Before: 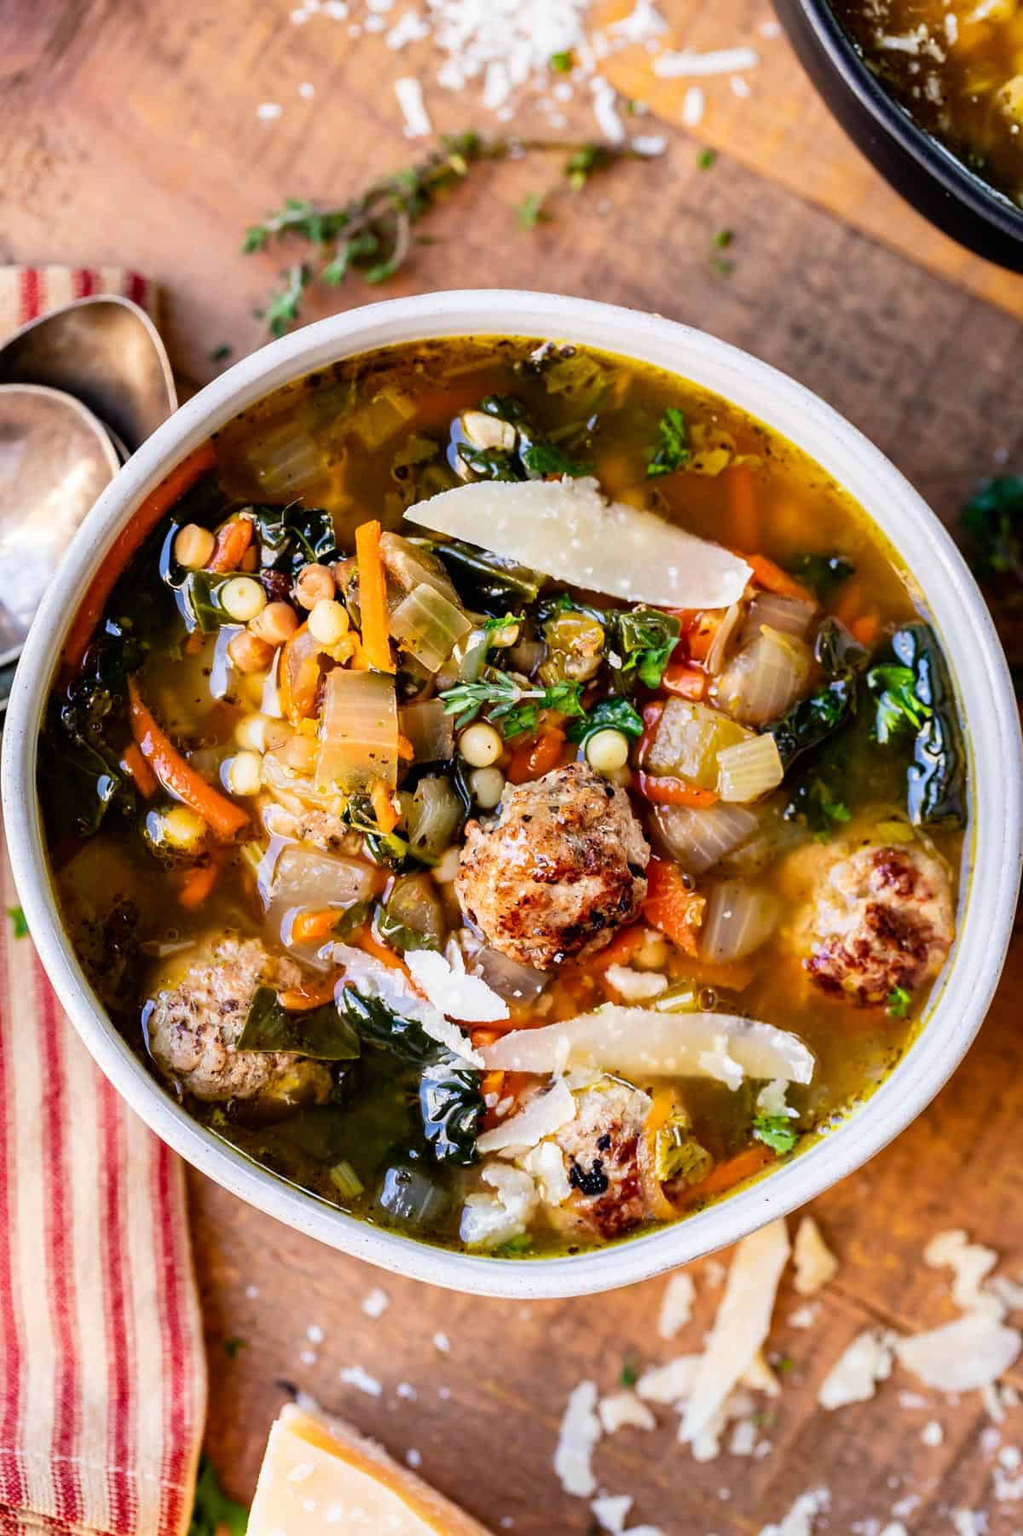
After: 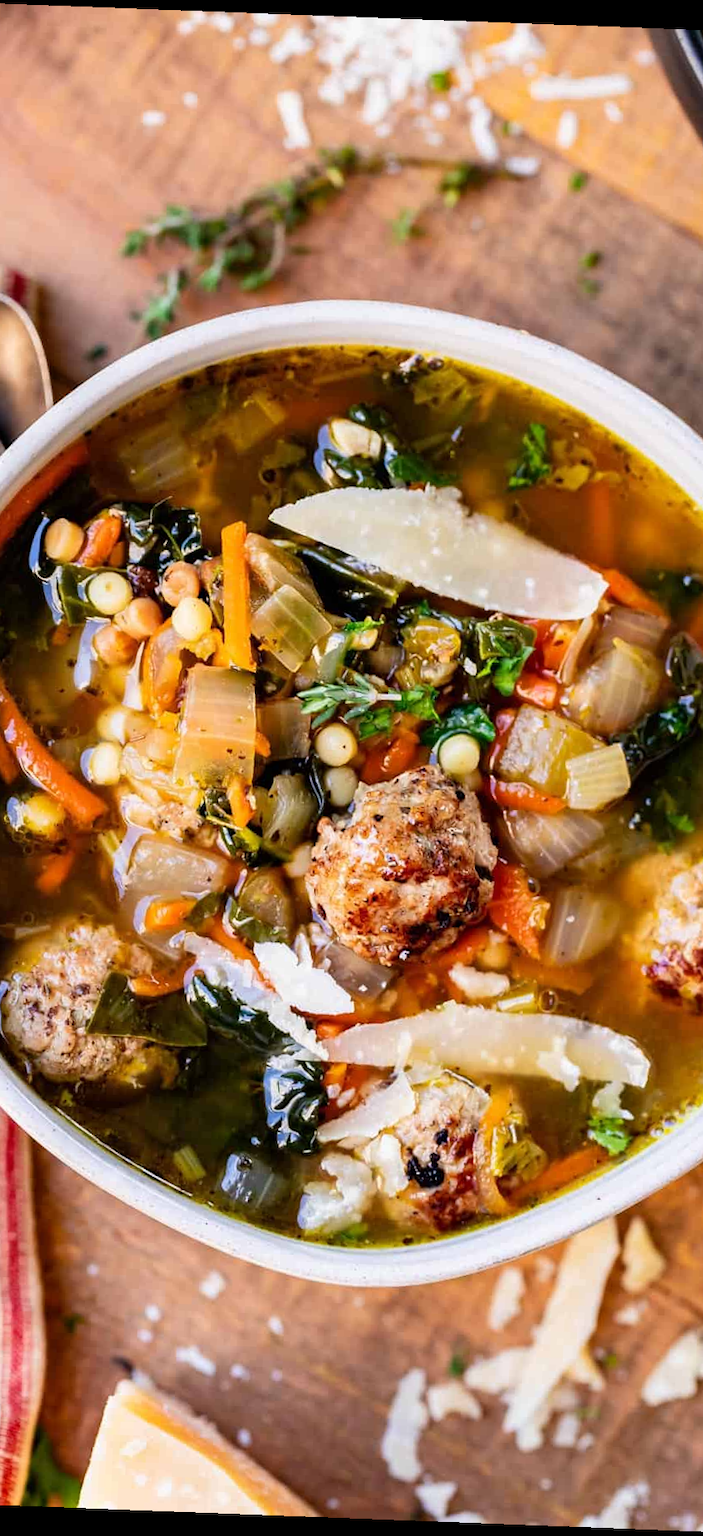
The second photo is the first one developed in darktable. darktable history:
crop and rotate: left 15.446%, right 17.836%
rotate and perspective: rotation 2.17°, automatic cropping off
